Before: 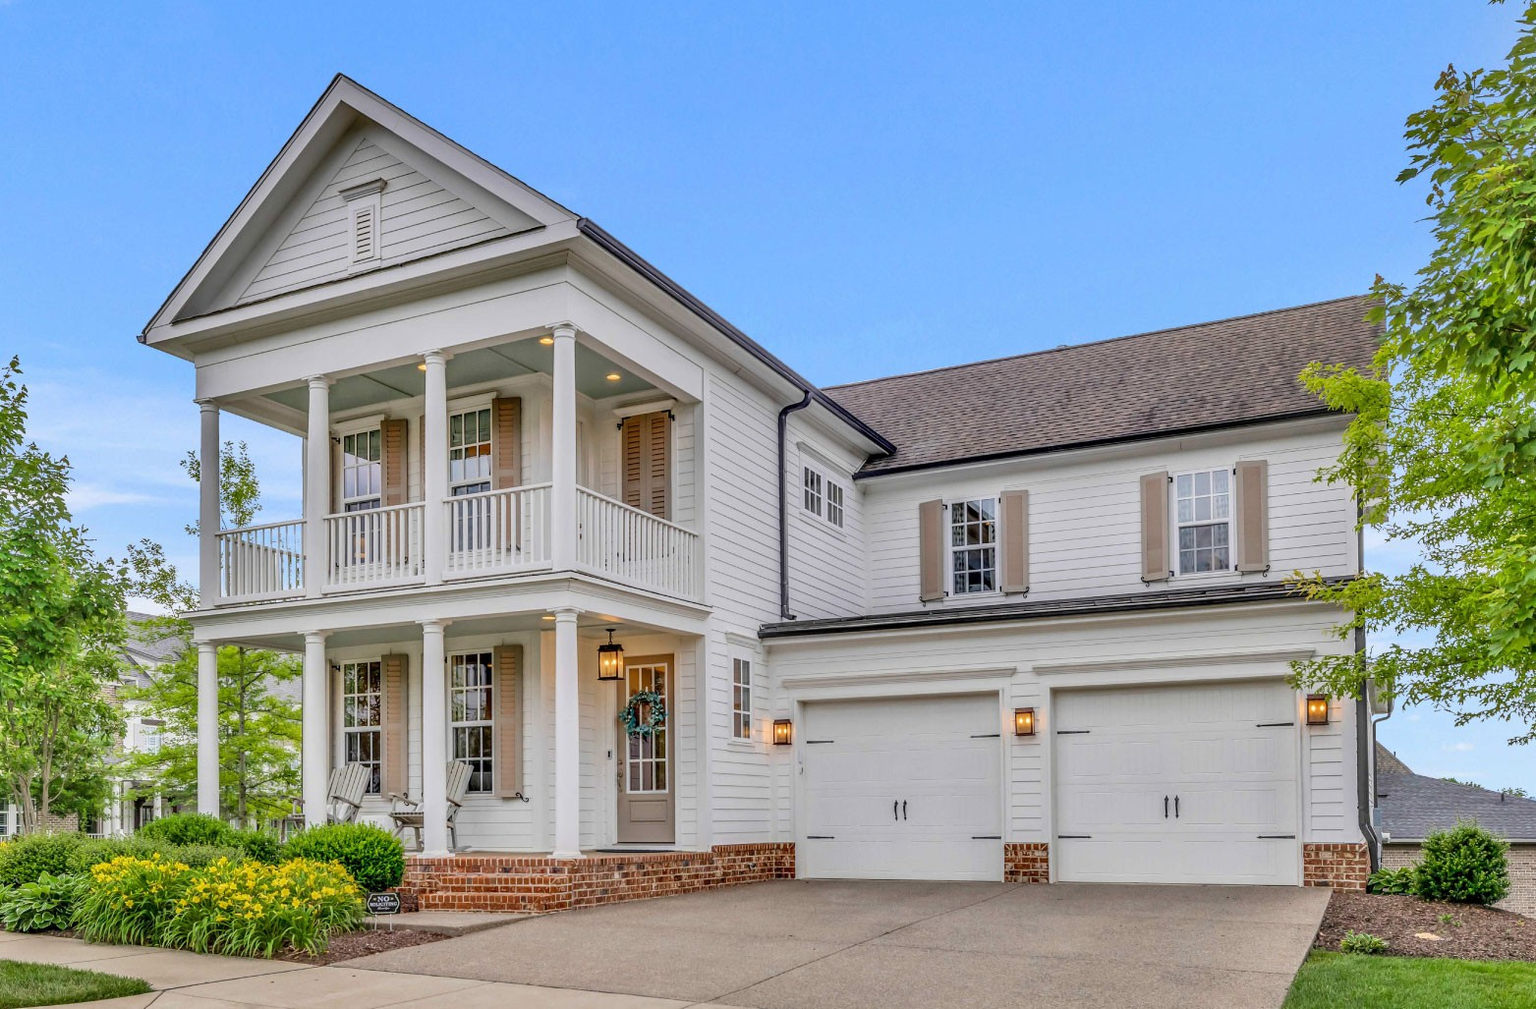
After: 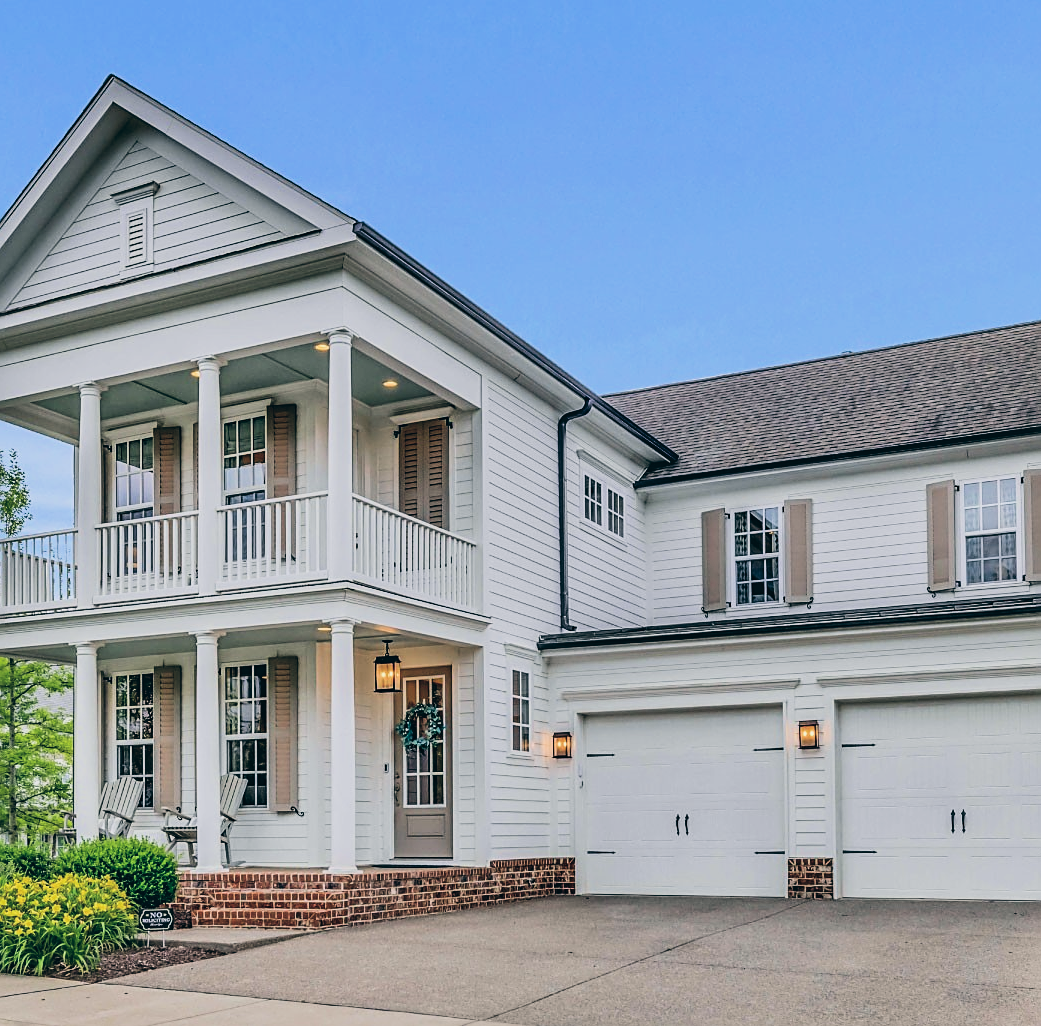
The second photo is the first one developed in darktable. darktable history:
crop and rotate: left 15.055%, right 18.278%
filmic rgb: black relative exposure -7.5 EV, white relative exposure 5 EV, hardness 3.31, contrast 1.3, contrast in shadows safe
sharpen: on, module defaults
color balance: lift [1.016, 0.983, 1, 1.017], gamma [0.958, 1, 1, 1], gain [0.981, 1.007, 0.993, 1.002], input saturation 118.26%, contrast 13.43%, contrast fulcrum 21.62%, output saturation 82.76%
